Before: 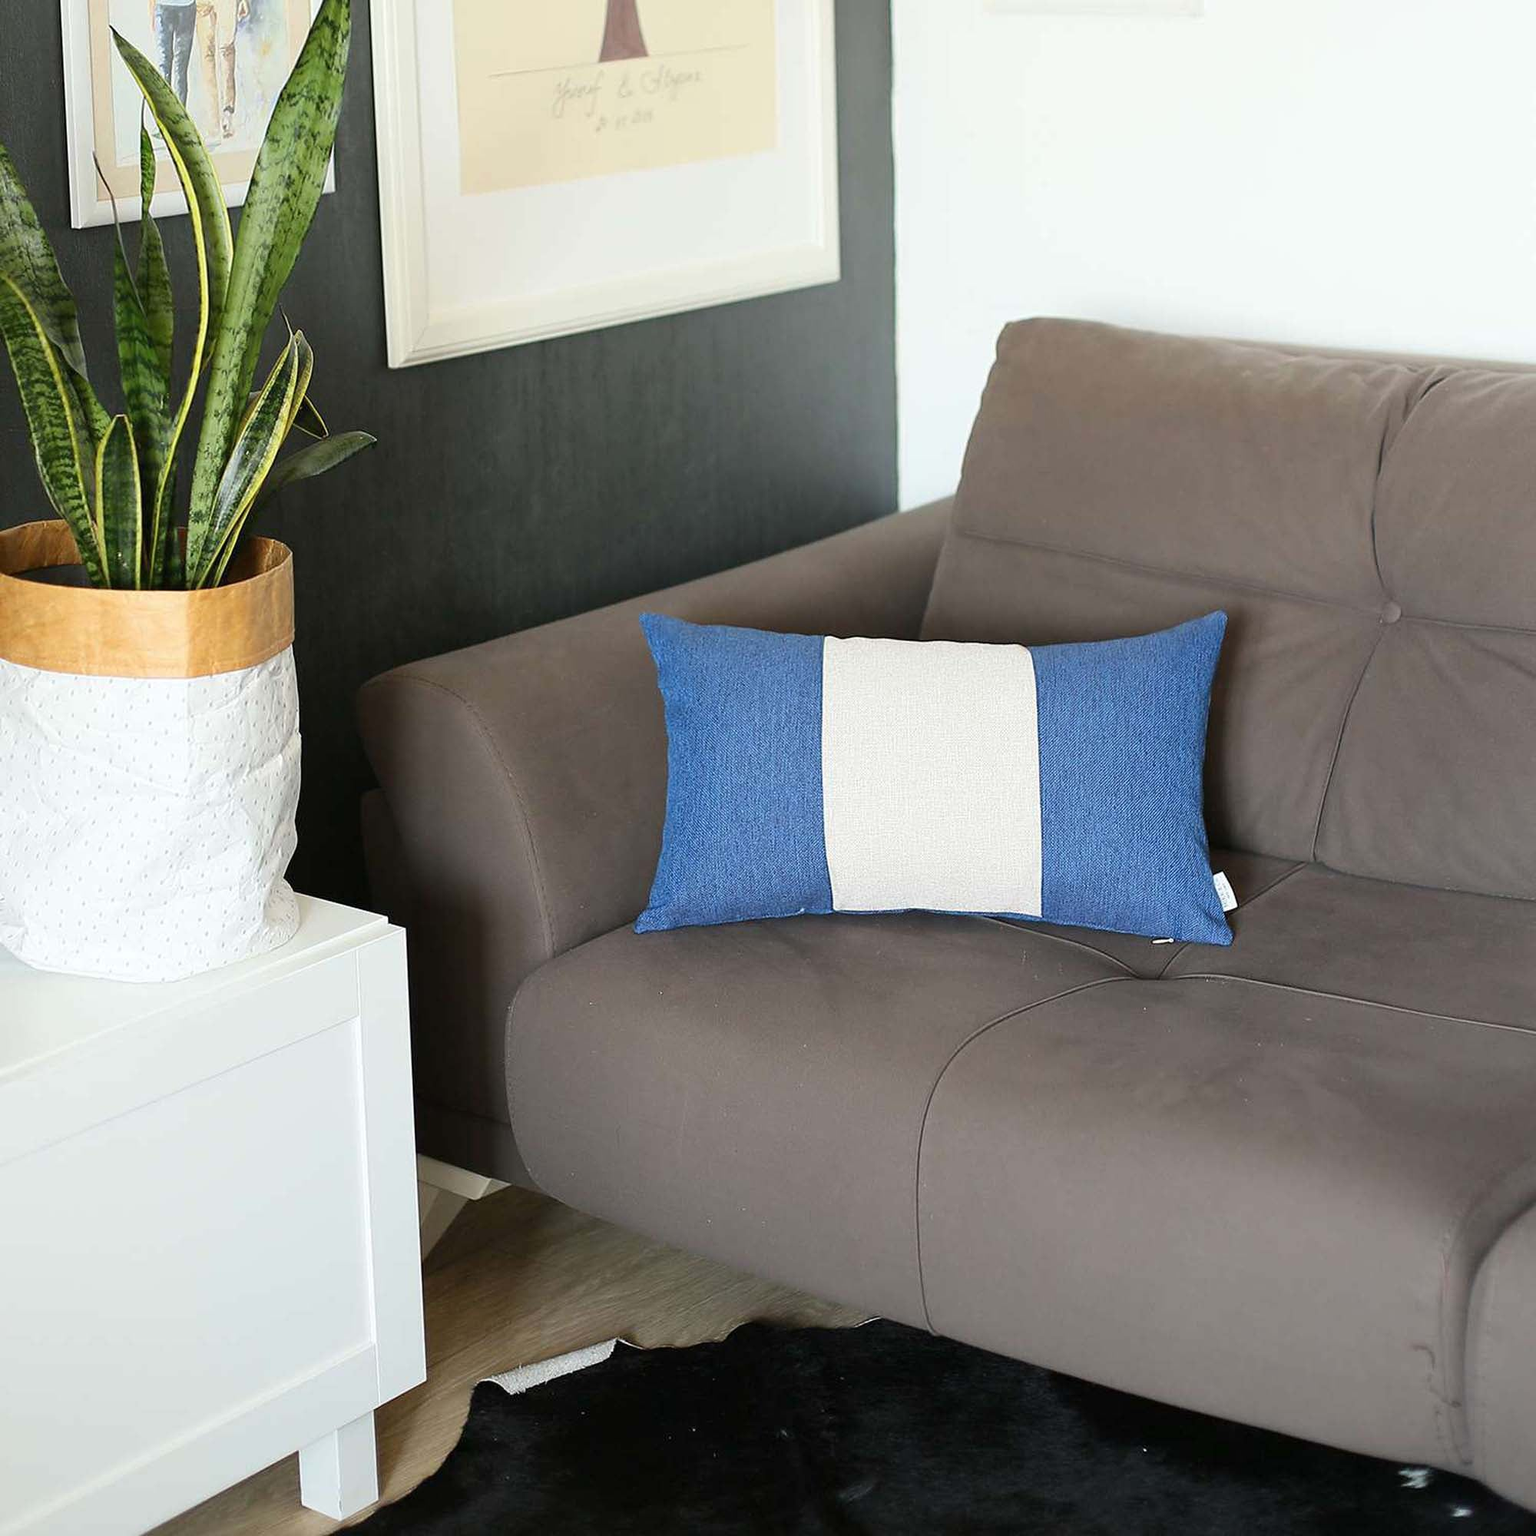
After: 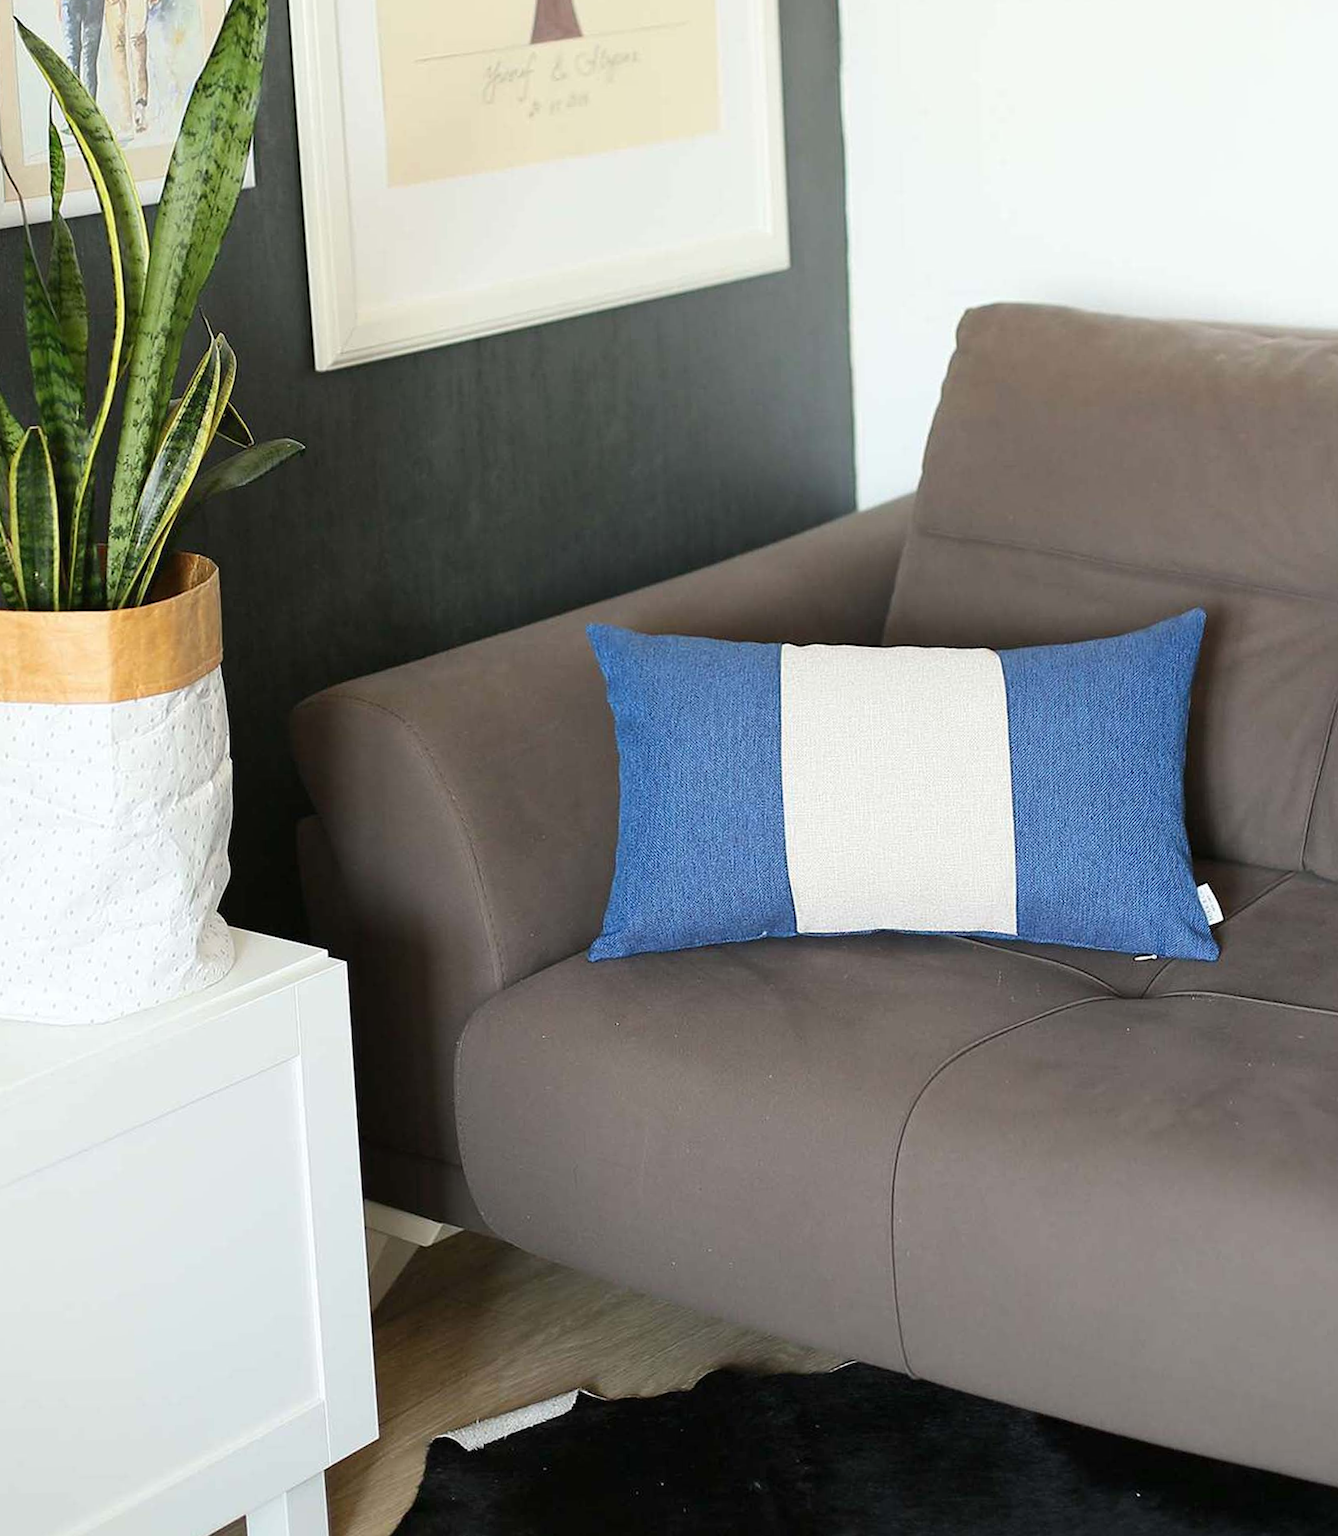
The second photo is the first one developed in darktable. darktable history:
crop and rotate: angle 1.25°, left 4.296%, top 0.558%, right 11.308%, bottom 2.564%
